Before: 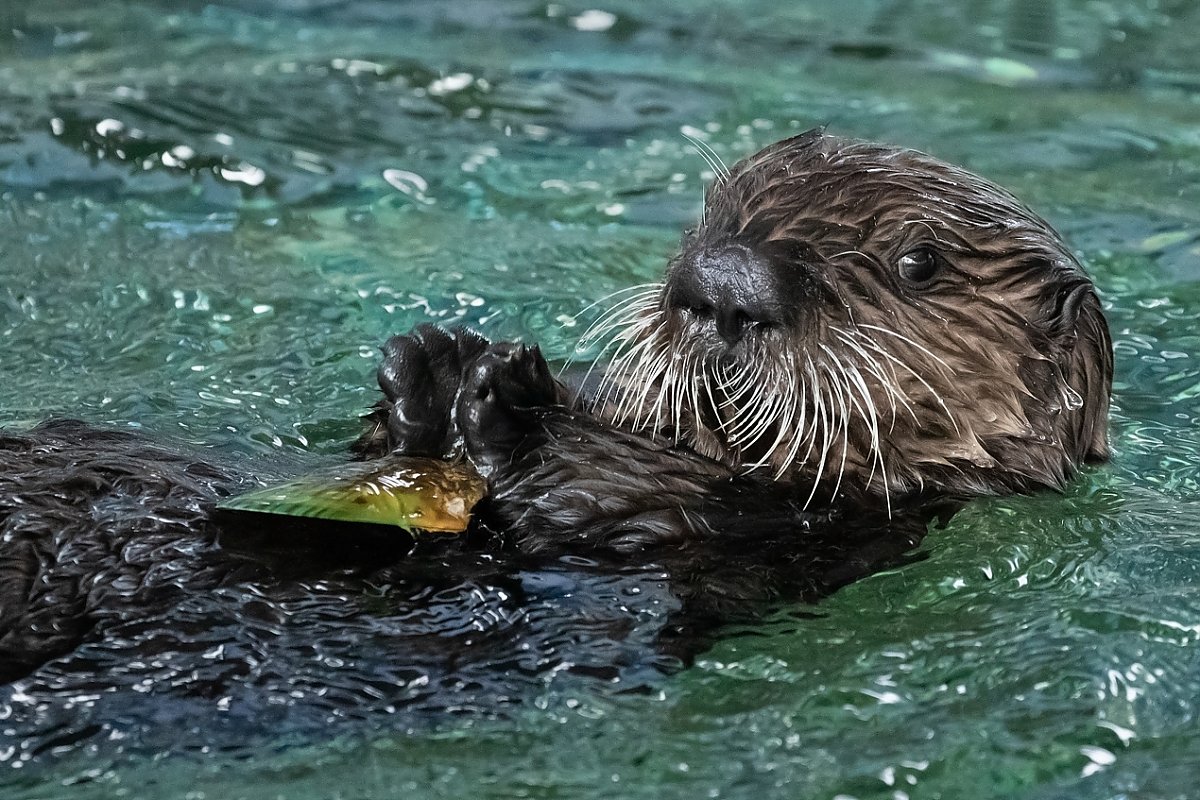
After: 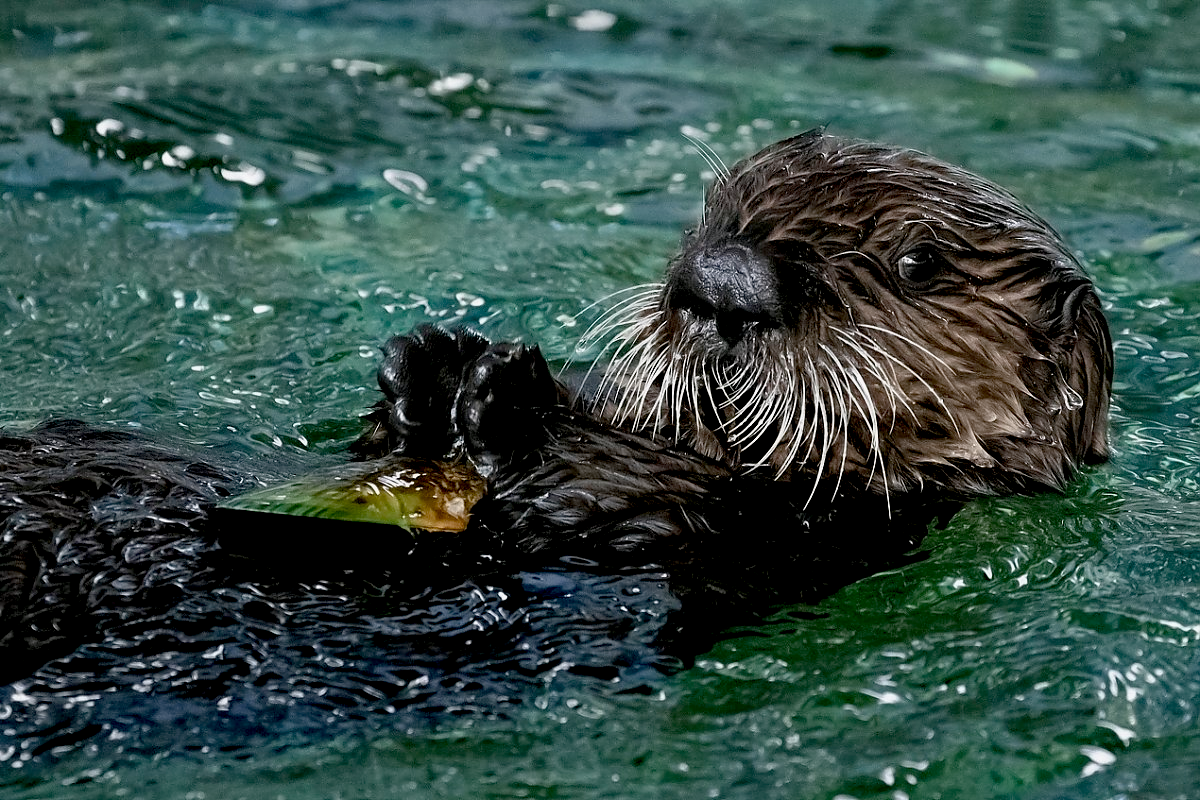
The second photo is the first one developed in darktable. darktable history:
base curve: curves: ch0 [(0.017, 0) (0.425, 0.441) (0.844, 0.933) (1, 1)], preserve colors none
color balance rgb: shadows lift › luminance -10%, shadows lift › chroma 1%, shadows lift › hue 113°, power › luminance -15%, highlights gain › chroma 0.2%, highlights gain › hue 333°, global offset › luminance 0.5%, perceptual saturation grading › global saturation 20%, perceptual saturation grading › highlights -50%, perceptual saturation grading › shadows 25%, contrast -10%
